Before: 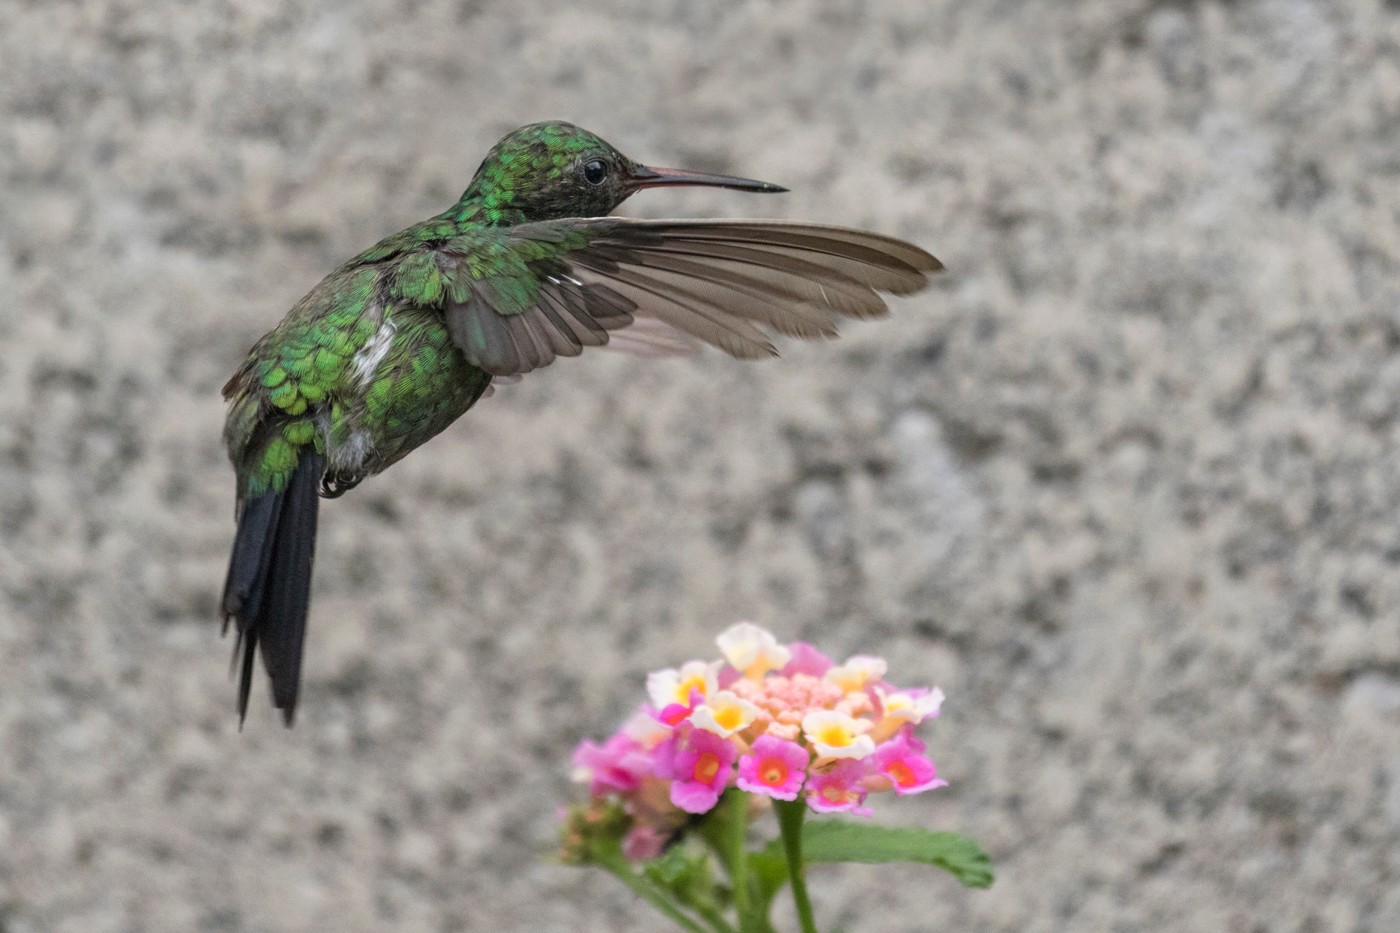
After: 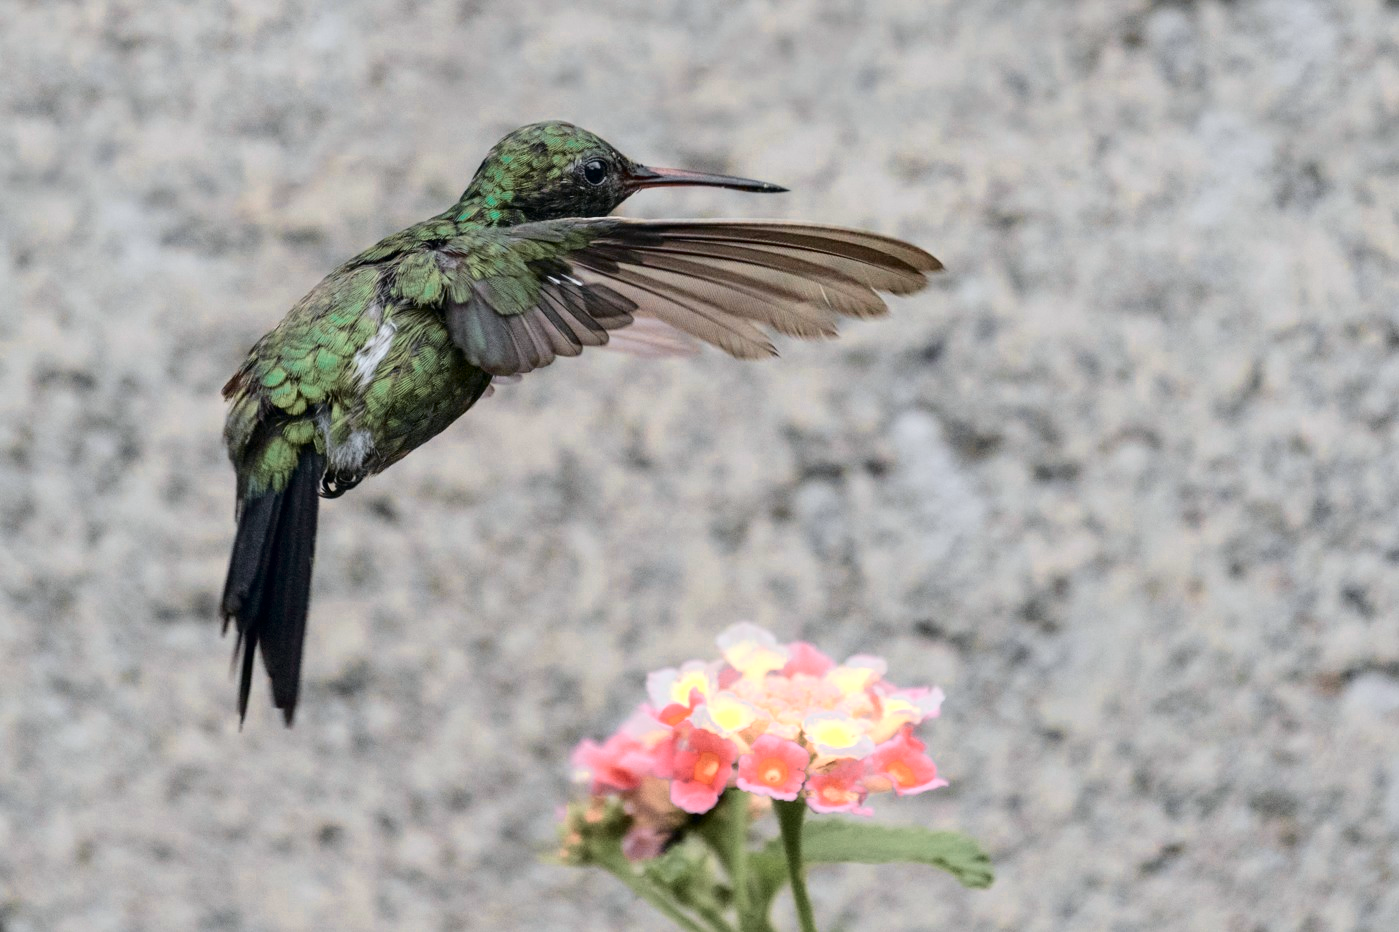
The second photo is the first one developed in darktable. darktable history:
color zones: curves: ch0 [(0.018, 0.548) (0.197, 0.654) (0.425, 0.447) (0.605, 0.658) (0.732, 0.579)]; ch1 [(0.105, 0.531) (0.224, 0.531) (0.386, 0.39) (0.618, 0.456) (0.732, 0.456) (0.956, 0.421)]; ch2 [(0.039, 0.583) (0.215, 0.465) (0.399, 0.544) (0.465, 0.548) (0.614, 0.447) (0.724, 0.43) (0.882, 0.623) (0.956, 0.632)]
tone curve: curves: ch0 [(0, 0) (0.049, 0.01) (0.154, 0.081) (0.491, 0.56) (0.739, 0.794) (0.992, 0.937)]; ch1 [(0, 0) (0.172, 0.123) (0.317, 0.272) (0.401, 0.422) (0.499, 0.497) (0.531, 0.54) (0.615, 0.603) (0.741, 0.783) (1, 1)]; ch2 [(0, 0) (0.411, 0.424) (0.462, 0.464) (0.502, 0.489) (0.544, 0.551) (0.686, 0.638) (1, 1)], color space Lab, independent channels, preserve colors none
